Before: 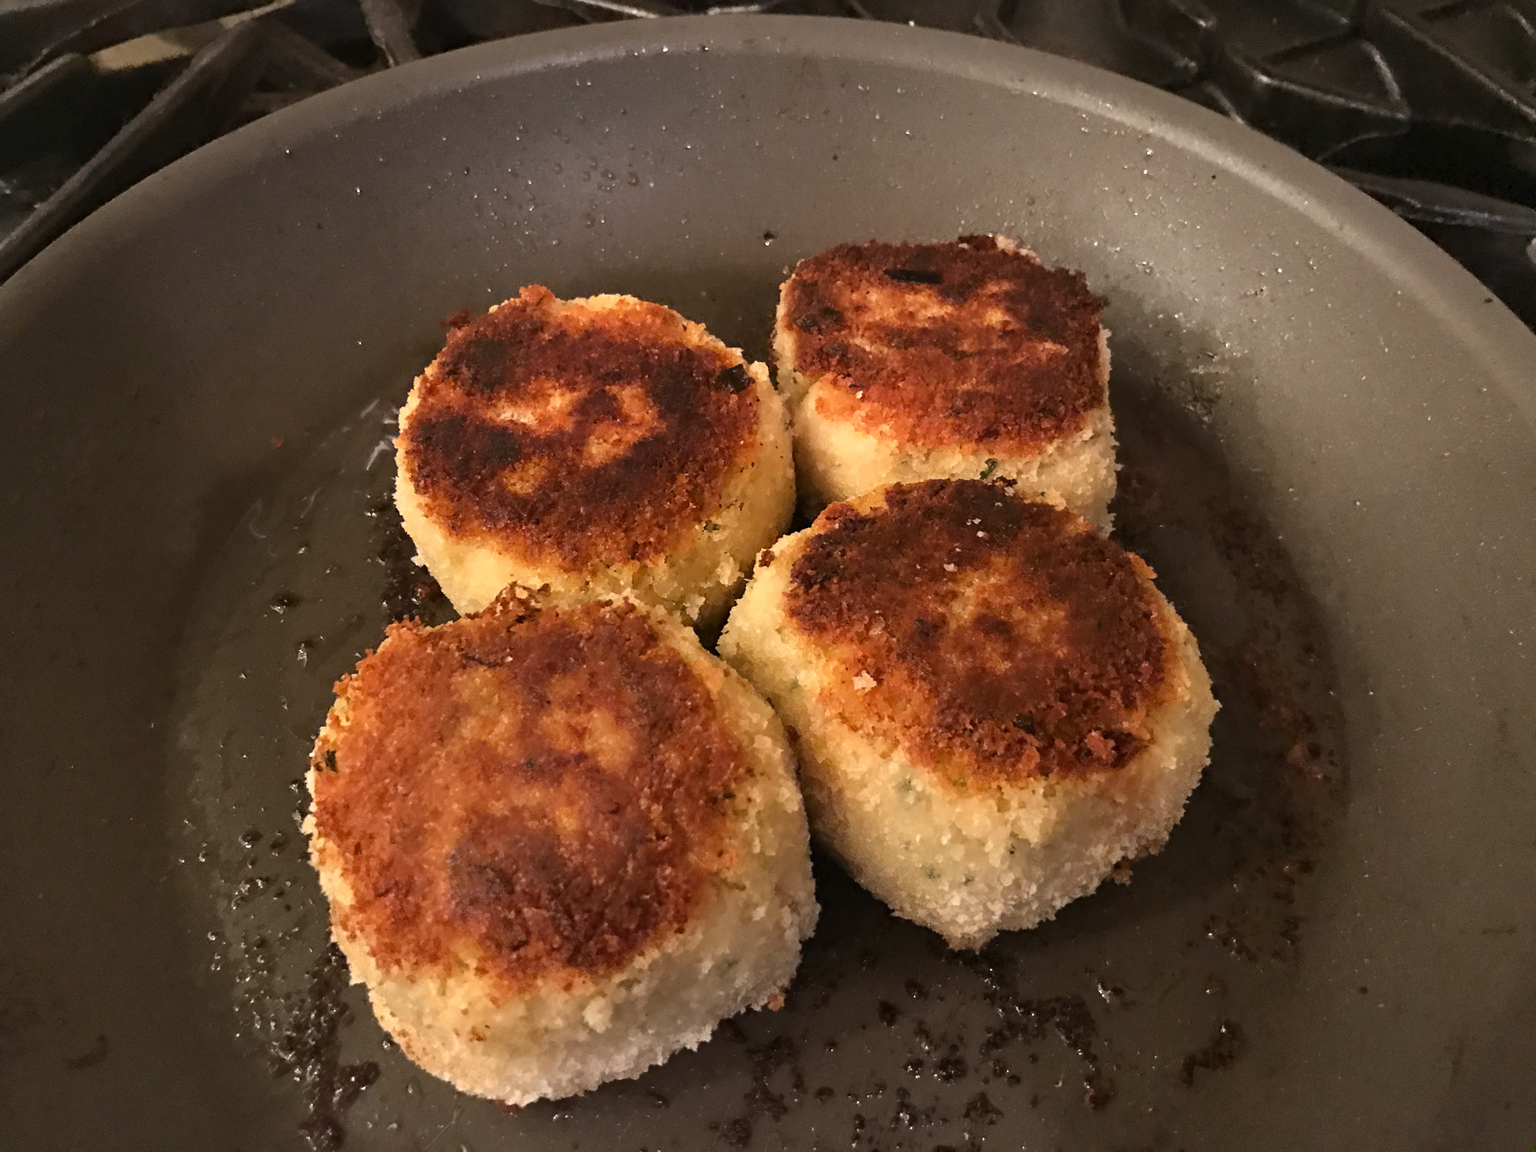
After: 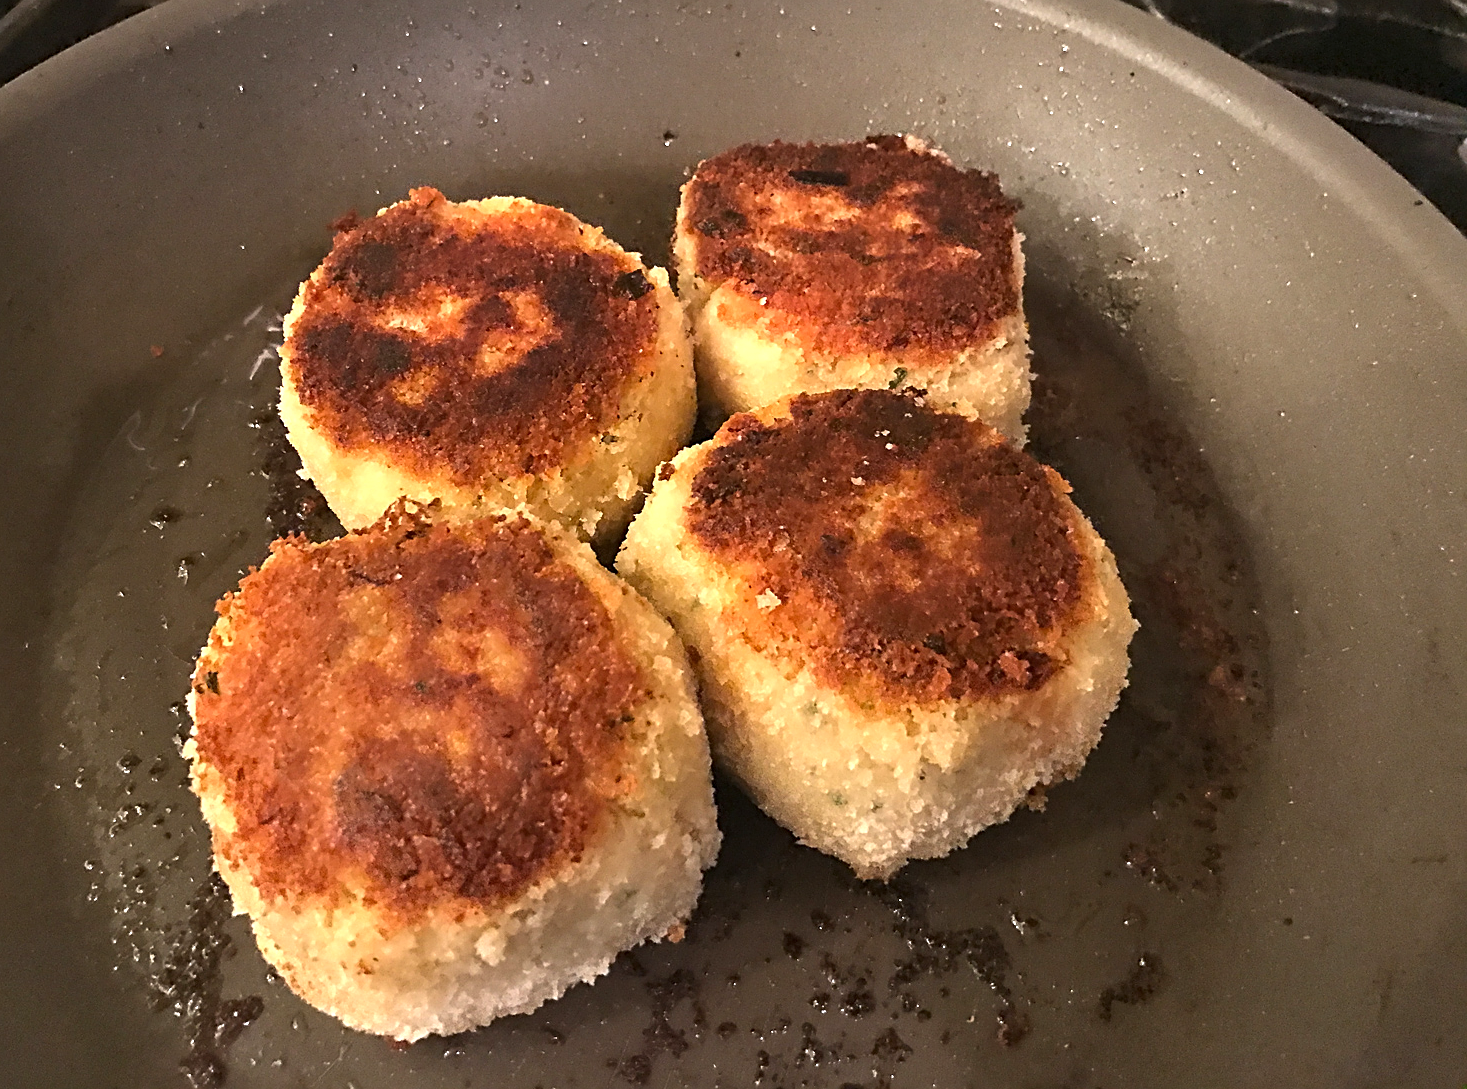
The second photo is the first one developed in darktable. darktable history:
crop and rotate: left 8.262%, top 9.226%
sharpen: on, module defaults
exposure: black level correction 0, exposure 0.6 EV, compensate highlight preservation false
